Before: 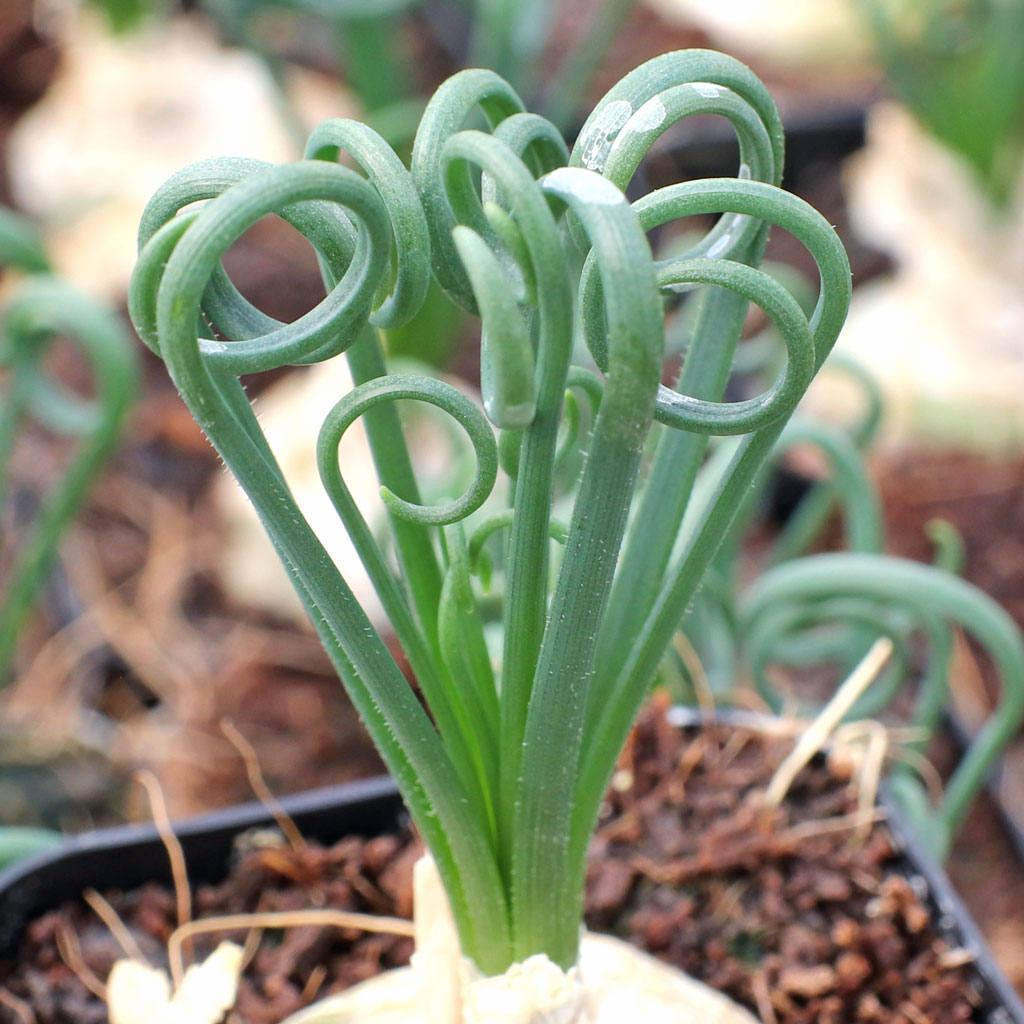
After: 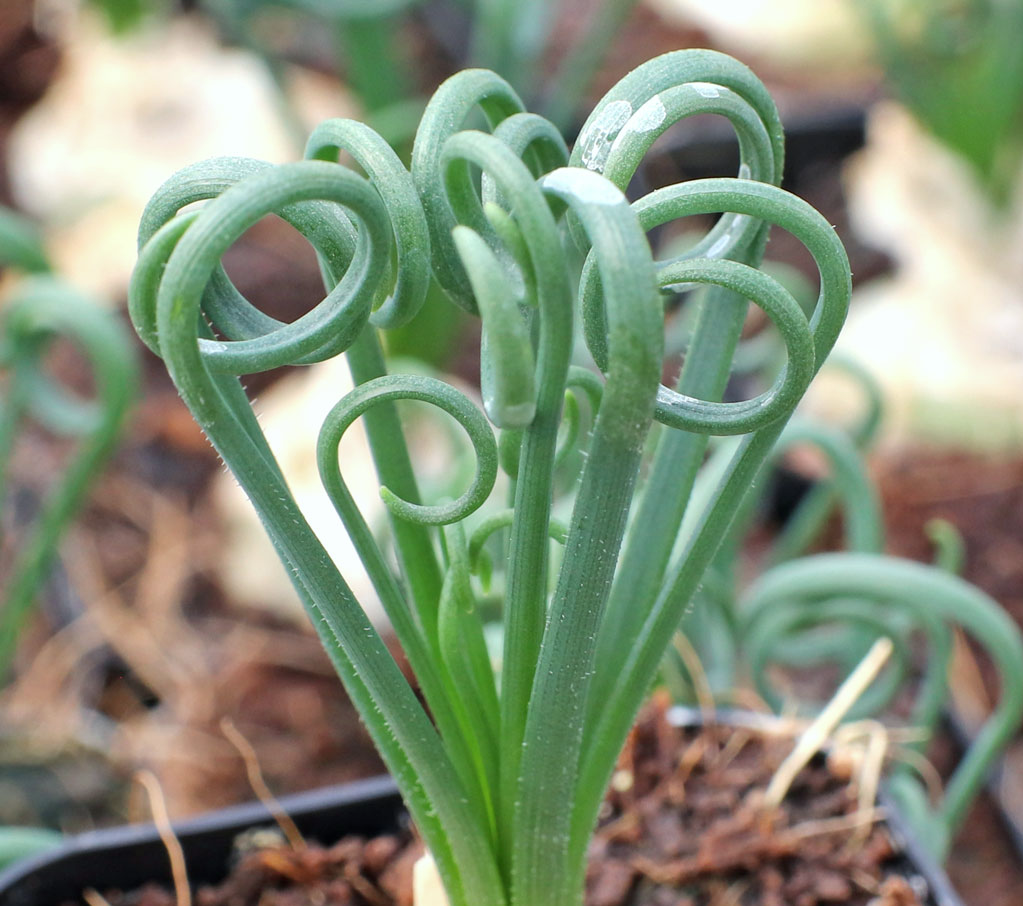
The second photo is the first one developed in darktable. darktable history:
local contrast: mode bilateral grid, contrast 15, coarseness 36, detail 105%, midtone range 0.2
white balance: red 0.978, blue 0.999
crop and rotate: top 0%, bottom 11.49%
